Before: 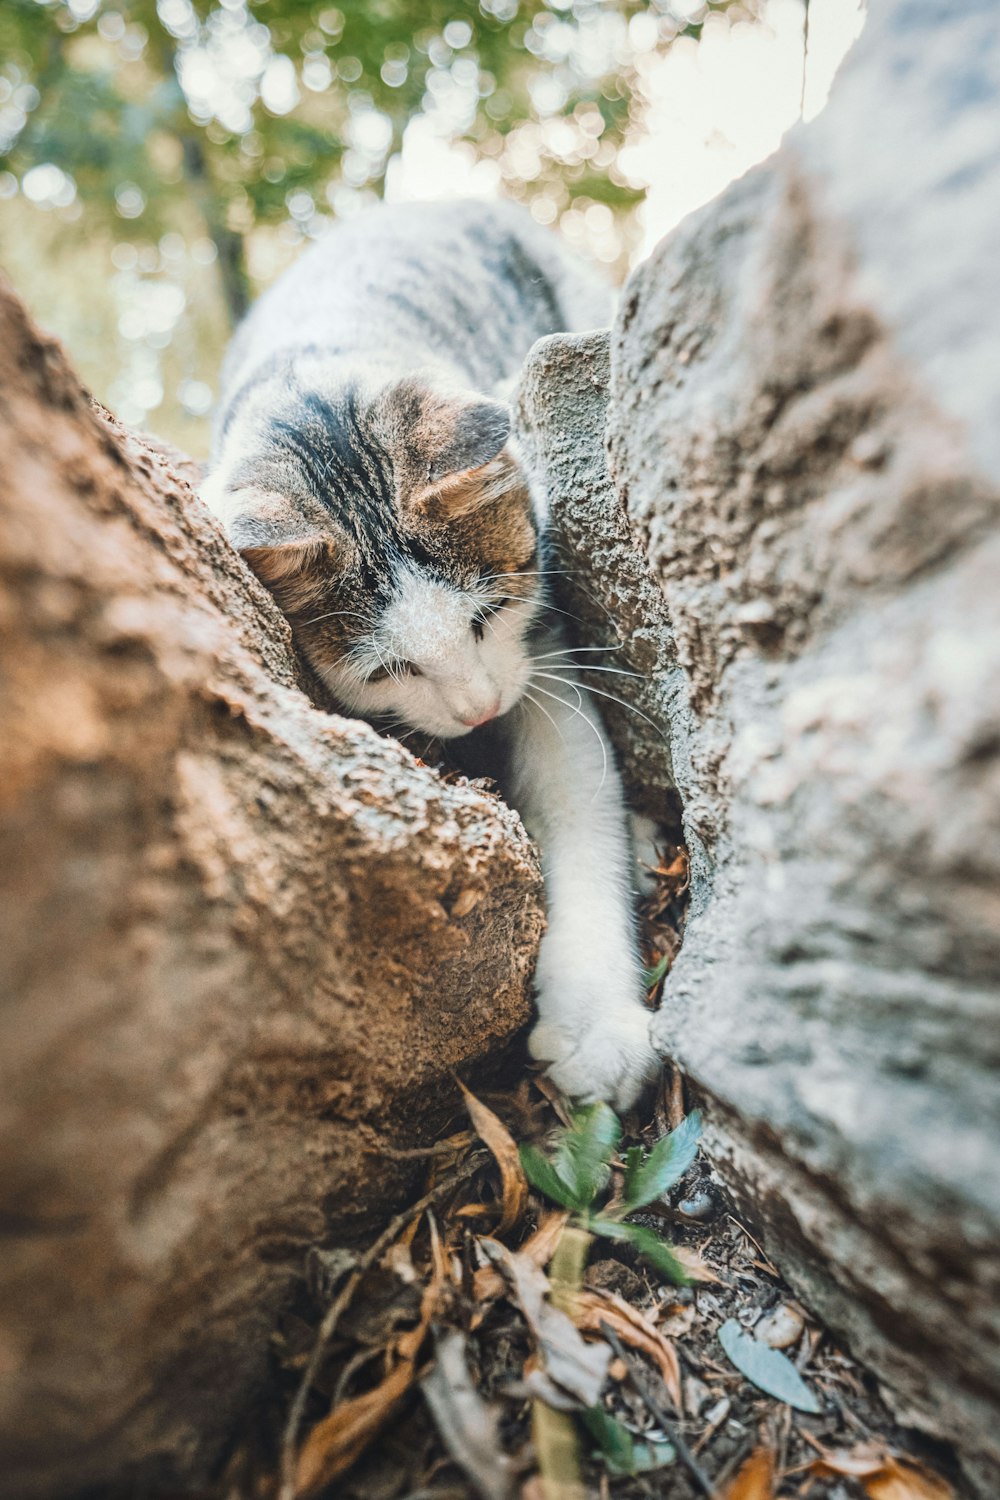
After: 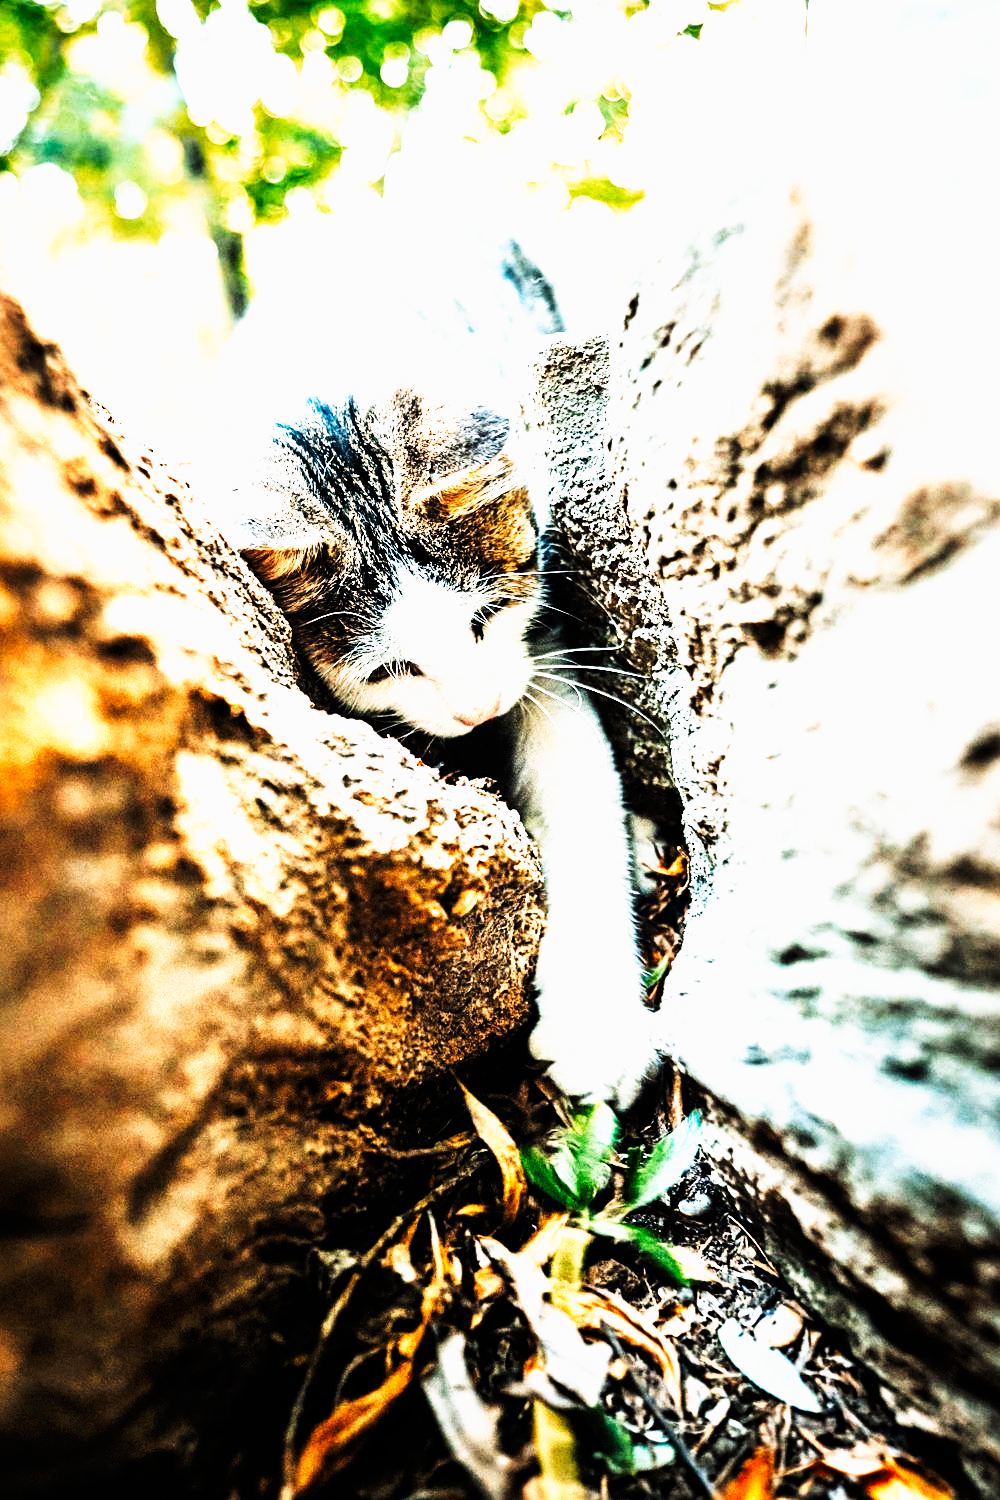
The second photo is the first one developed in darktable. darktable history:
tone curve: curves: ch0 [(0, 0) (0.003, 0) (0.011, 0.001) (0.025, 0.003) (0.044, 0.003) (0.069, 0.006) (0.1, 0.009) (0.136, 0.014) (0.177, 0.029) (0.224, 0.061) (0.277, 0.127) (0.335, 0.218) (0.399, 0.38) (0.468, 0.588) (0.543, 0.809) (0.623, 0.947) (0.709, 0.987) (0.801, 0.99) (0.898, 0.99) (1, 1)], preserve colors none
sharpen: amount 0.2
filmic rgb: black relative exposure -11.88 EV, white relative exposure 5.43 EV, threshold 3 EV, hardness 4.49, latitude 50%, contrast 1.14, color science v5 (2021), contrast in shadows safe, contrast in highlights safe, enable highlight reconstruction true
